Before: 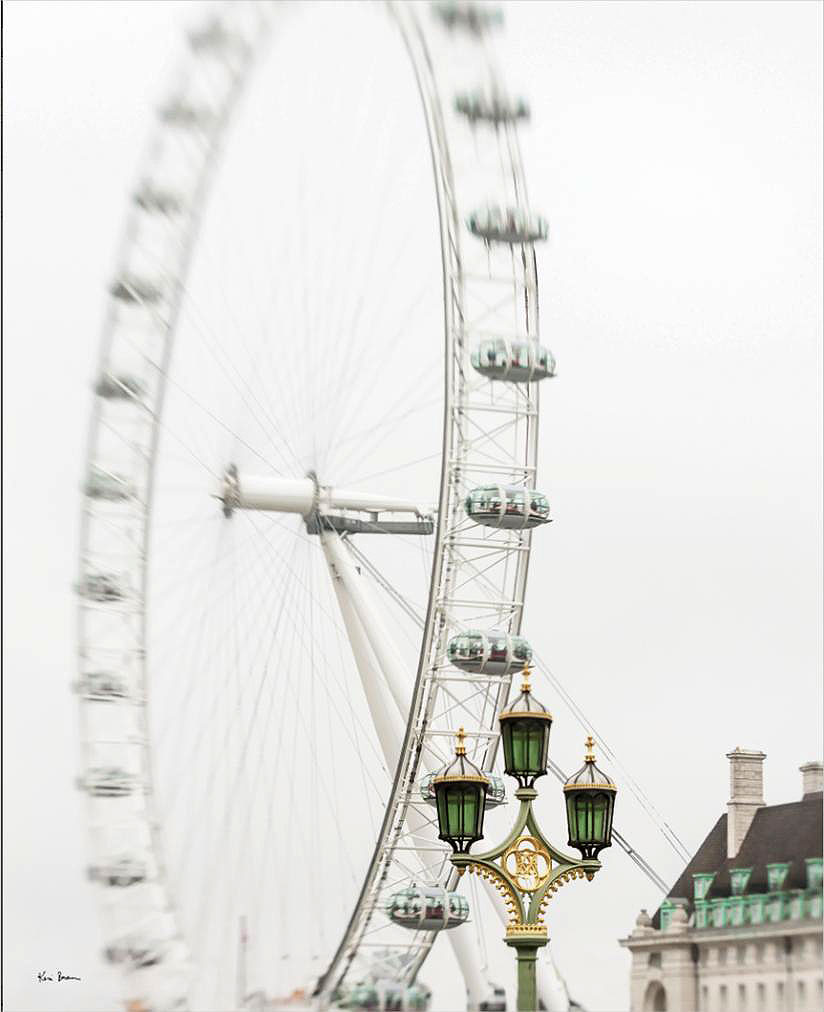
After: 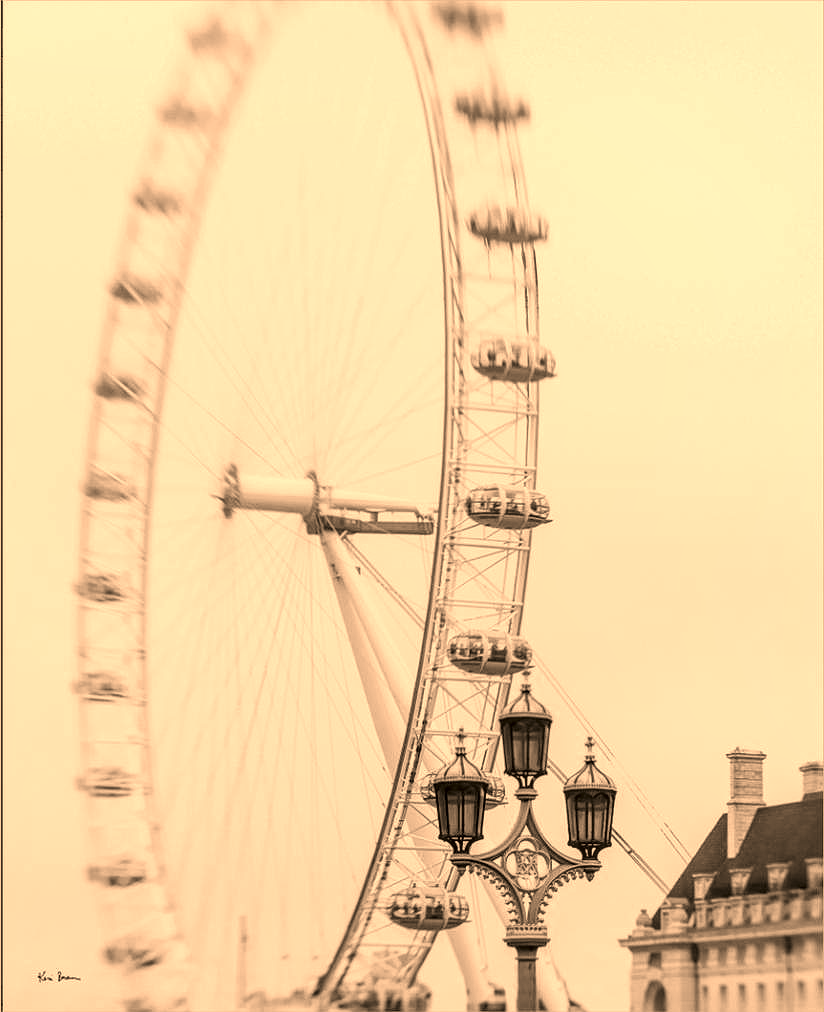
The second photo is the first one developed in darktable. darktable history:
local contrast: detail 130%
color calibration: output gray [0.253, 0.26, 0.487, 0], illuminant as shot in camera, x 0.369, y 0.376, temperature 4327.45 K
color correction: highlights a* 18.27, highlights b* 35.04, shadows a* 1.3, shadows b* 5.96, saturation 1.04
